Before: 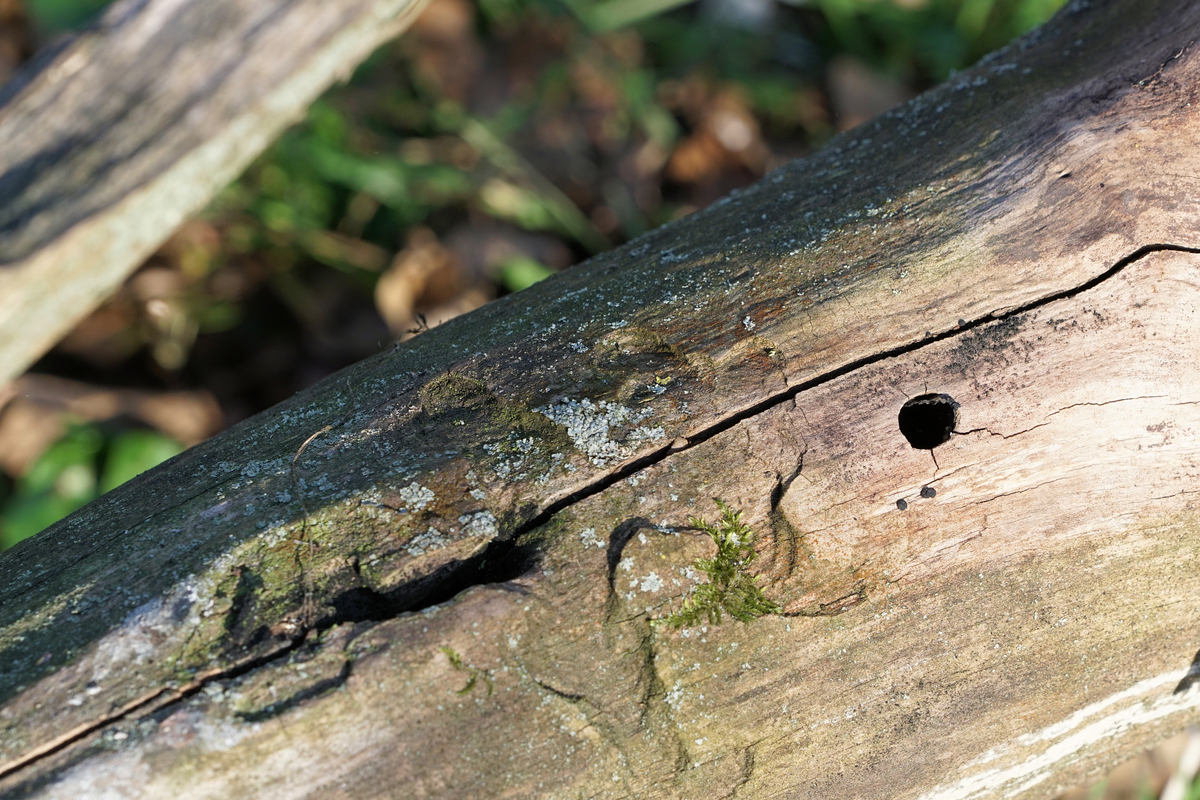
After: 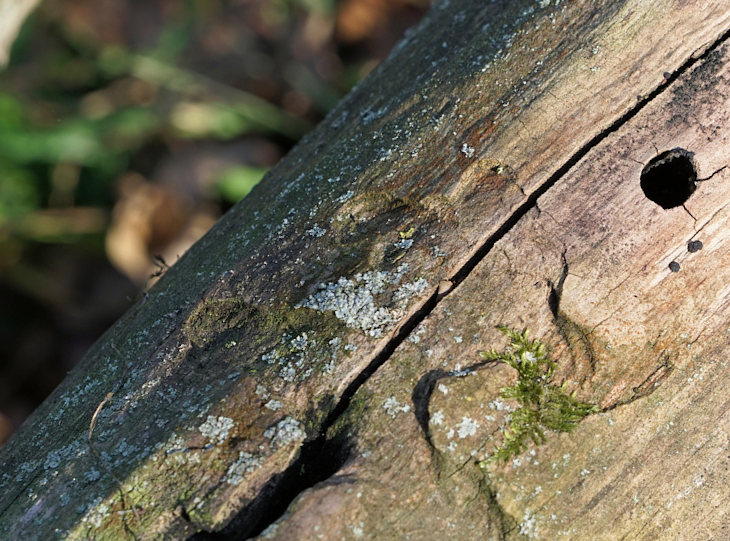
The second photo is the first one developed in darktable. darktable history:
crop and rotate: angle 20.43°, left 6.849%, right 4.2%, bottom 1.163%
exposure: compensate highlight preservation false
